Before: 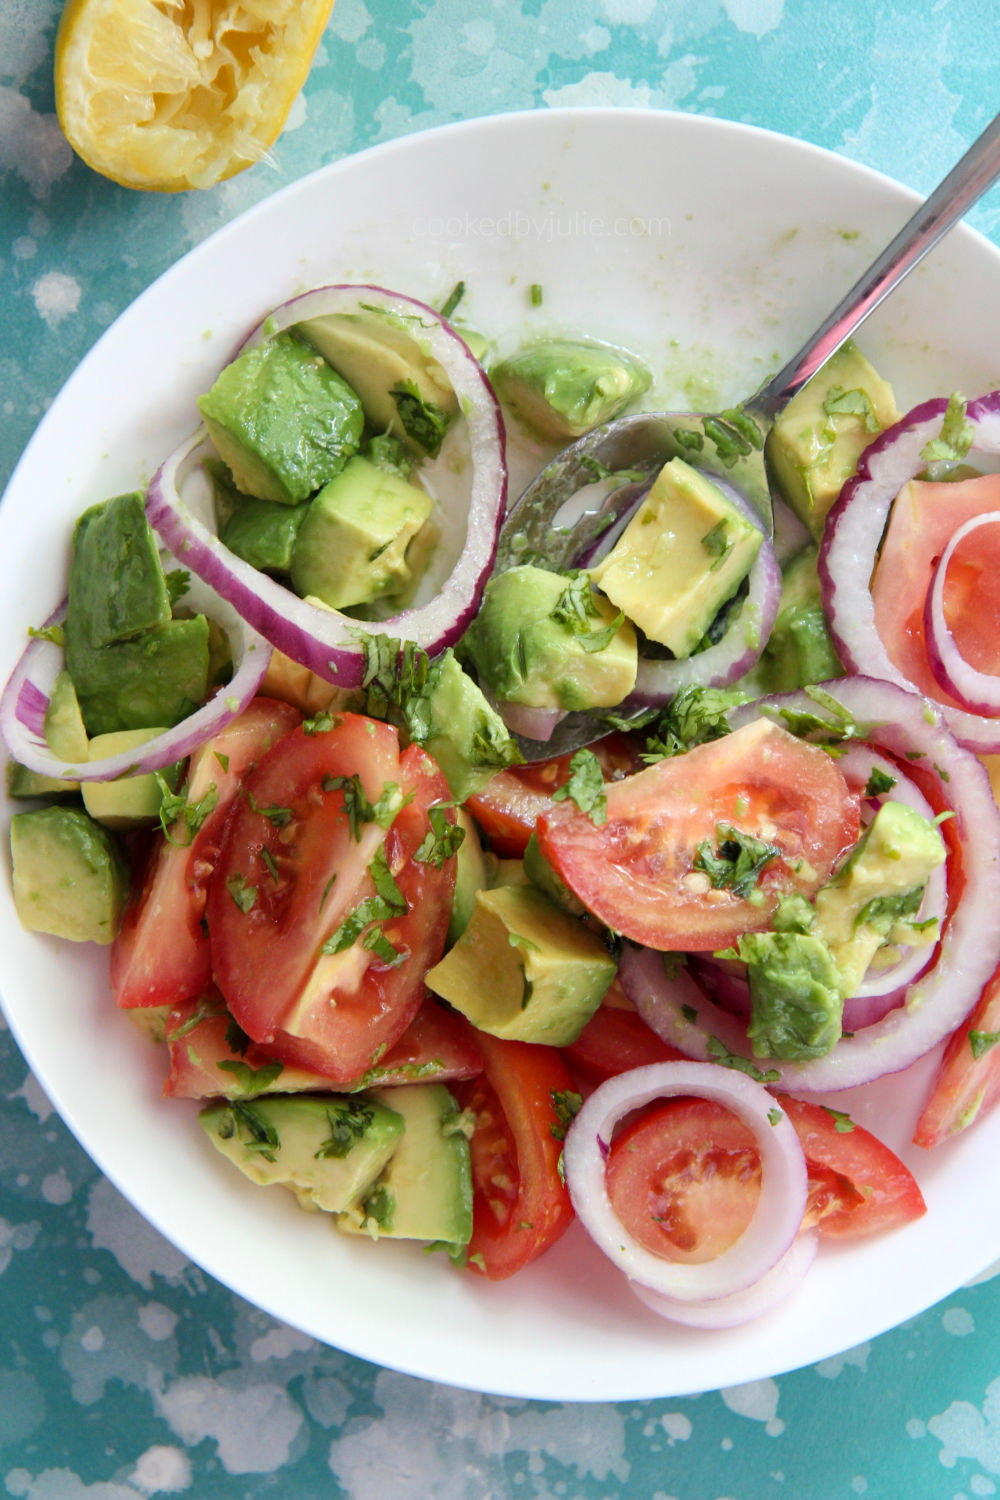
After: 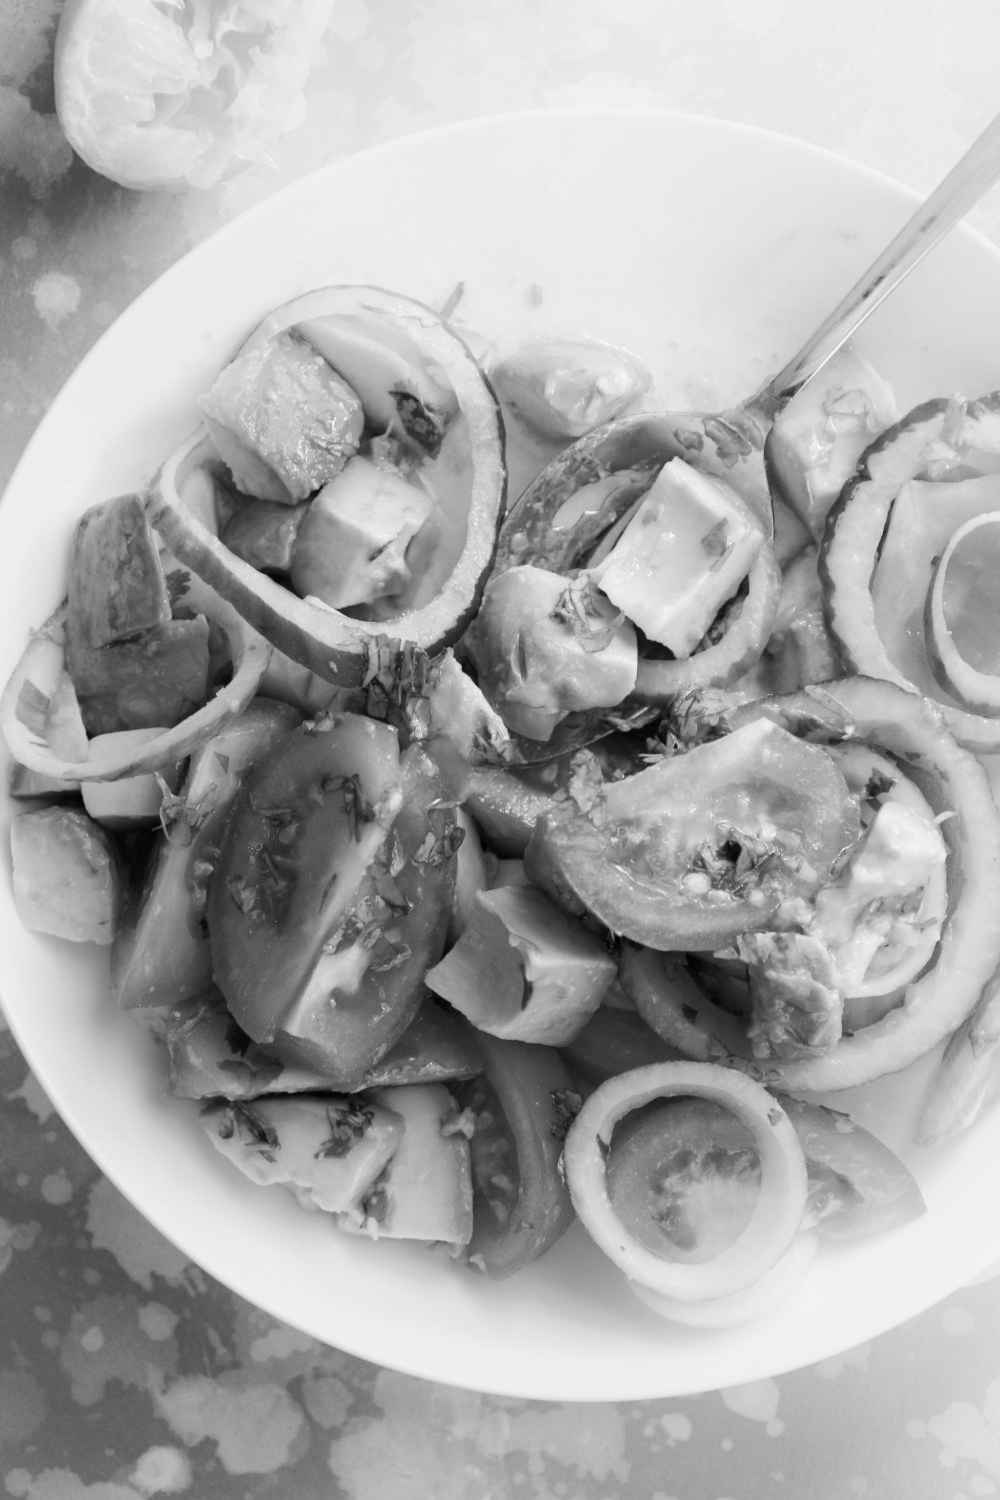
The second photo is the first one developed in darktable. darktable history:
shadows and highlights: shadows -90, highlights 90, soften with gaussian
monochrome: a -35.87, b 49.73, size 1.7
white balance: red 0.974, blue 1.044
color calibration: x 0.37, y 0.382, temperature 4313.32 K
